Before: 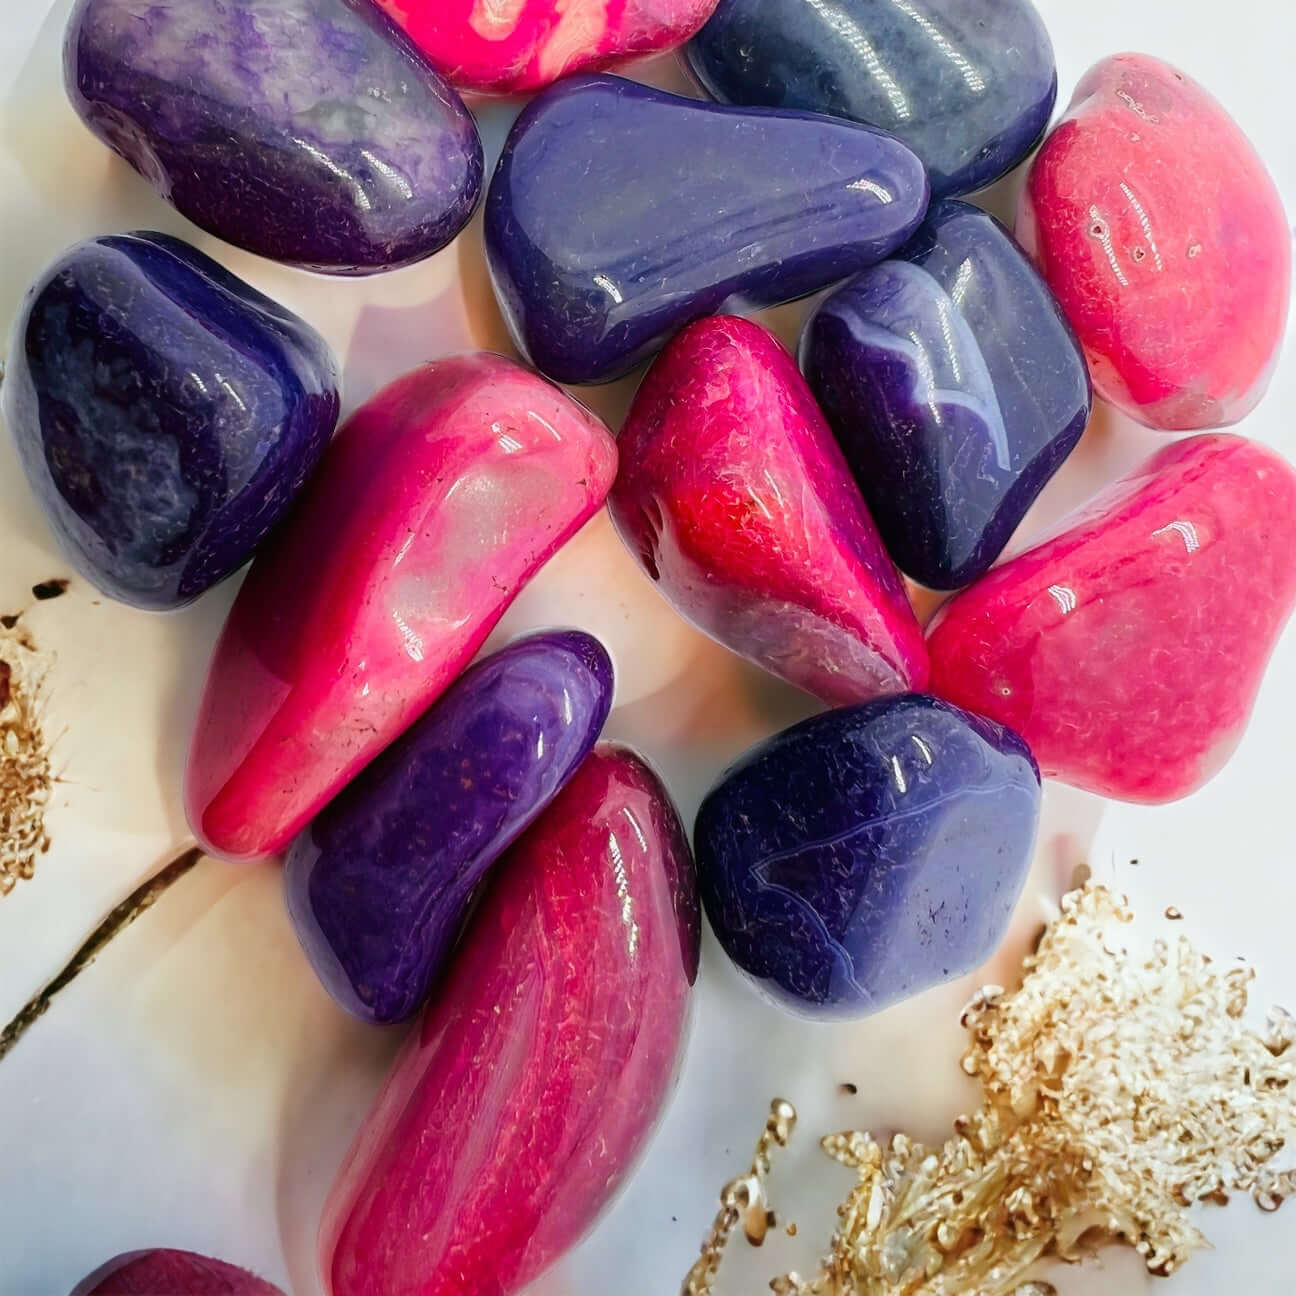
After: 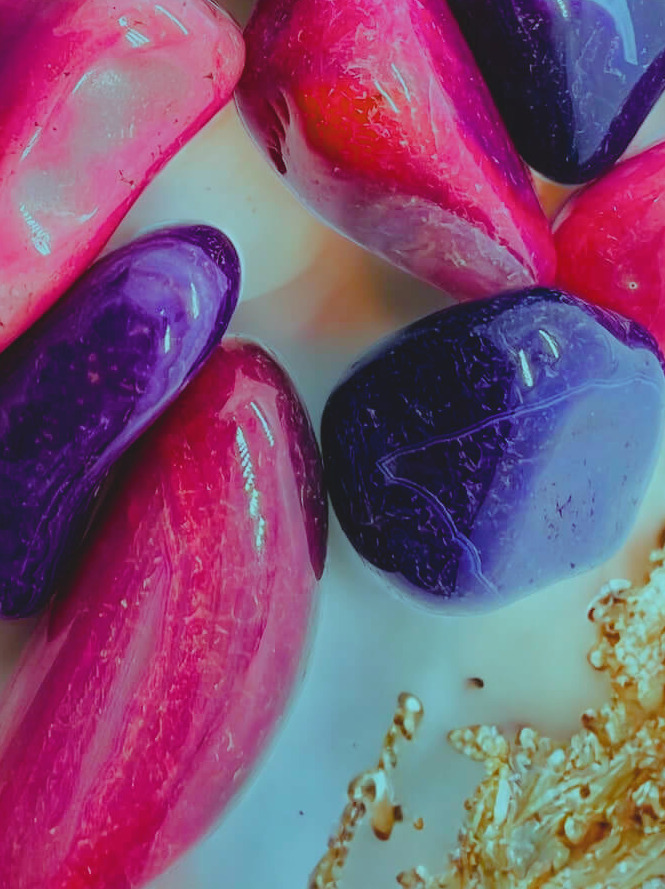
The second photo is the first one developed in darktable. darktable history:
crop and rotate: left 28.805%, top 31.372%, right 19.822%
levels: white 99.97%
contrast brightness saturation: contrast -0.151, brightness 0.047, saturation -0.117
color balance rgb: shadows lift › luminance -21.782%, shadows lift › chroma 6.621%, shadows lift › hue 266.99°, highlights gain › luminance -32.818%, highlights gain › chroma 5.728%, highlights gain › hue 218.31°, perceptual saturation grading › global saturation 20%, perceptual saturation grading › highlights -25.345%, perceptual saturation grading › shadows 49.919%
